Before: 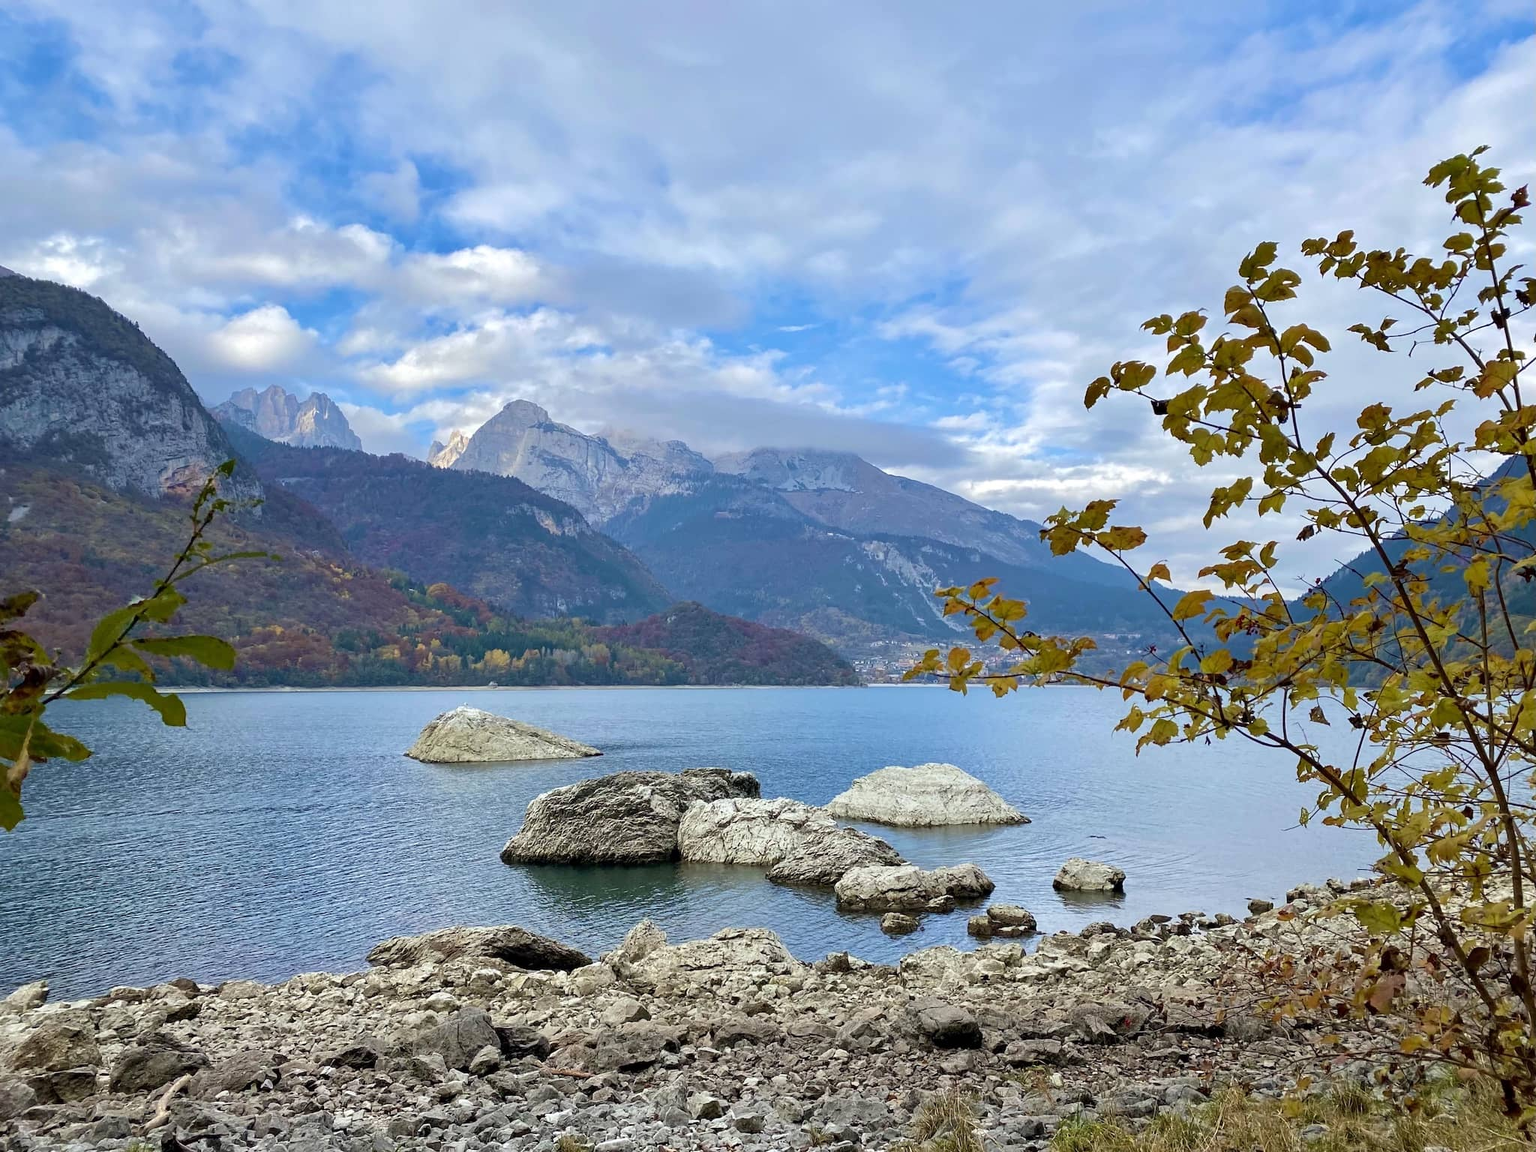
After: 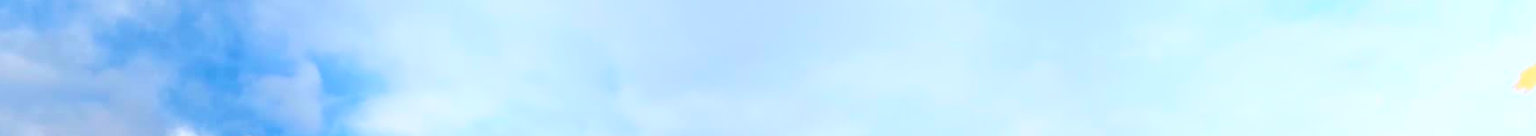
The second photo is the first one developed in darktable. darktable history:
bloom: on, module defaults
crop and rotate: left 9.644%, top 9.491%, right 6.021%, bottom 80.509%
